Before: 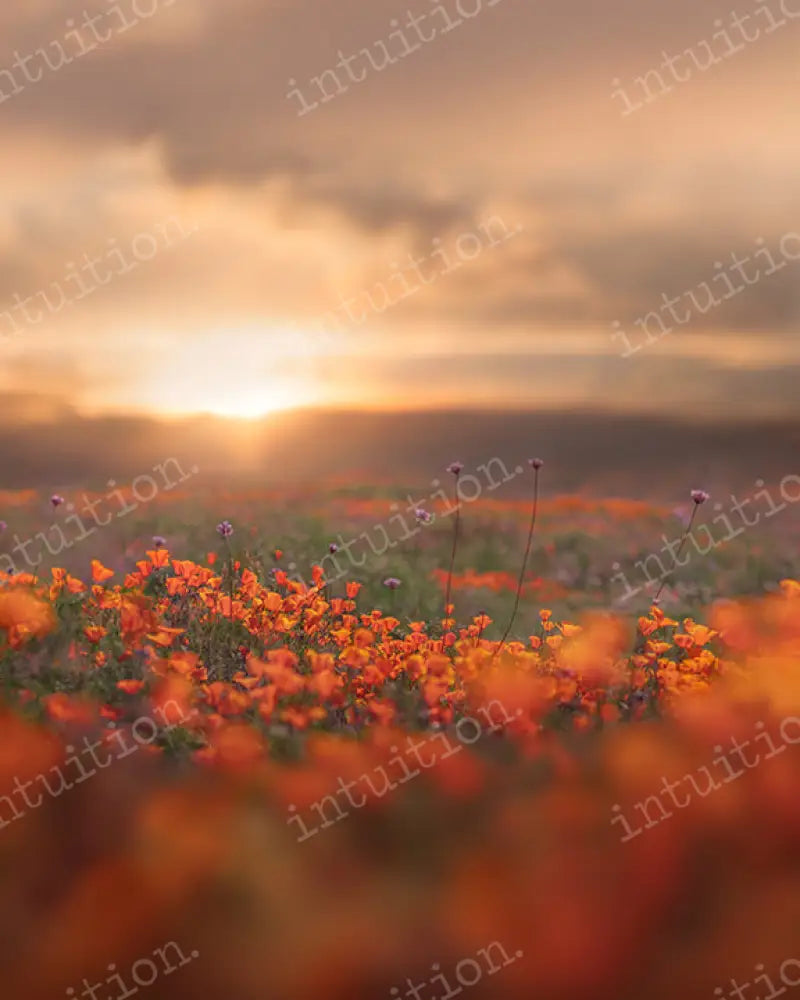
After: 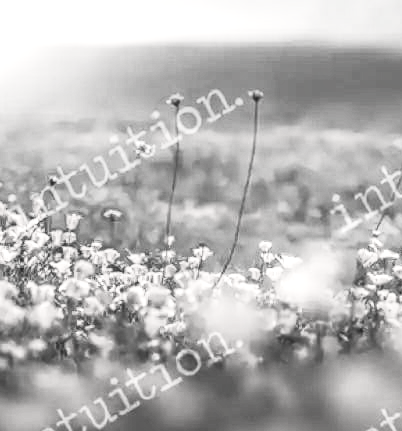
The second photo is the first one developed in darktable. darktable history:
contrast brightness saturation: contrast 0.537, brightness 0.487, saturation -0.986
exposure: black level correction 0, exposure 0.691 EV, compensate highlight preservation false
local contrast: on, module defaults
crop: left 35.016%, top 36.826%, right 14.623%, bottom 20.01%
